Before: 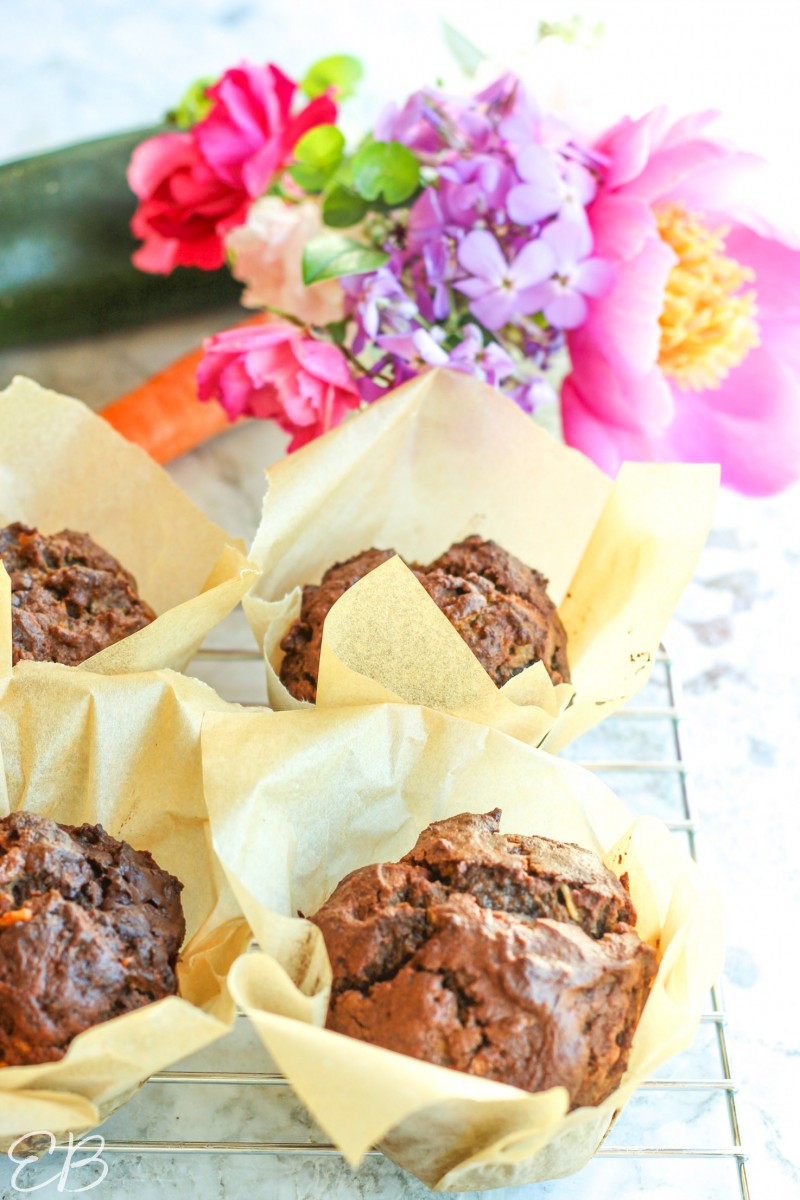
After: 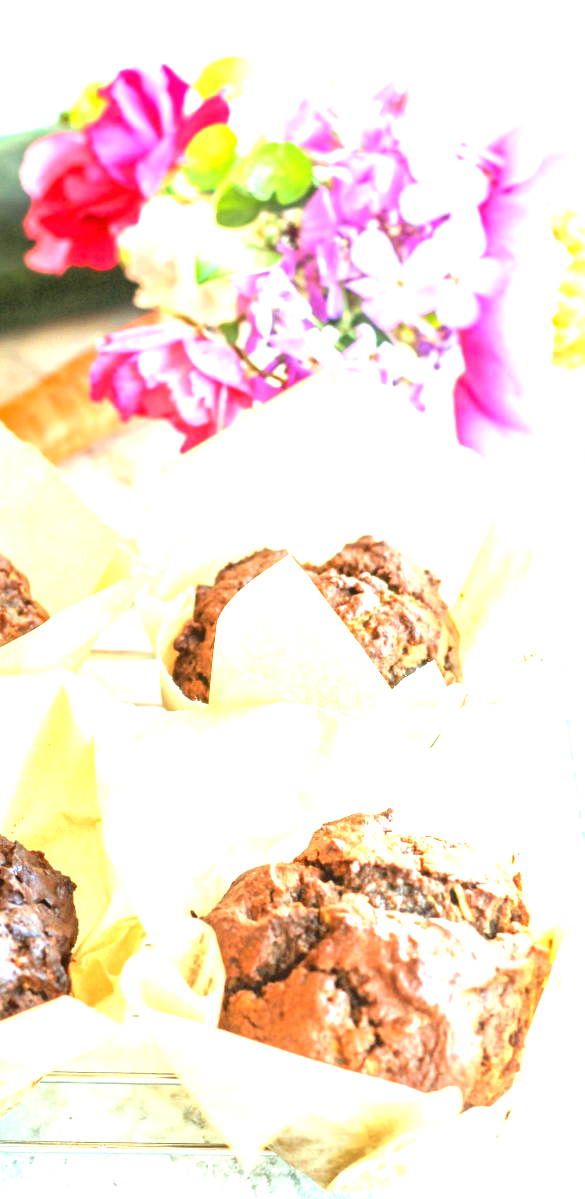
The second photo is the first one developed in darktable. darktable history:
crop: left 13.443%, right 13.31%
exposure: black level correction 0, exposure 1.45 EV, compensate exposure bias true, compensate highlight preservation false
